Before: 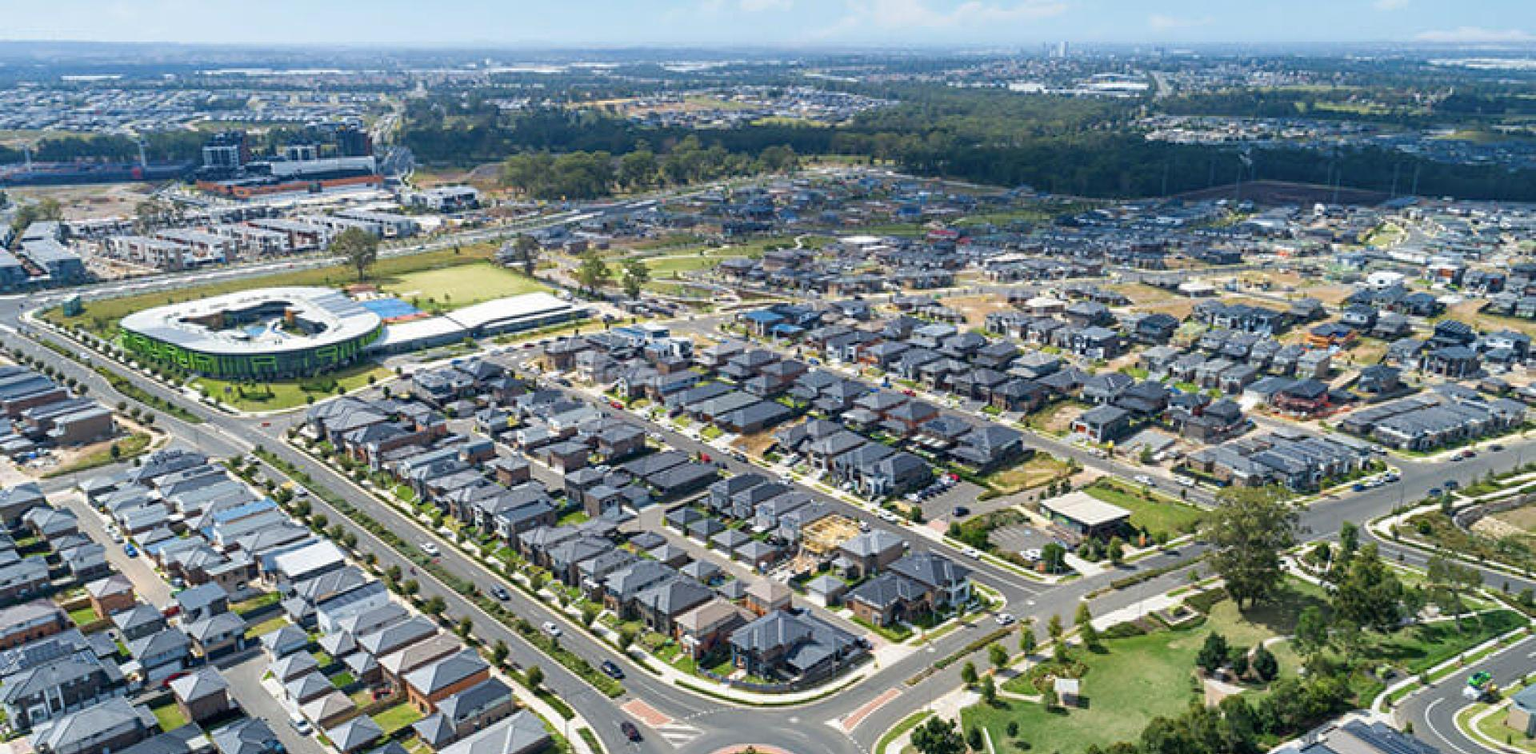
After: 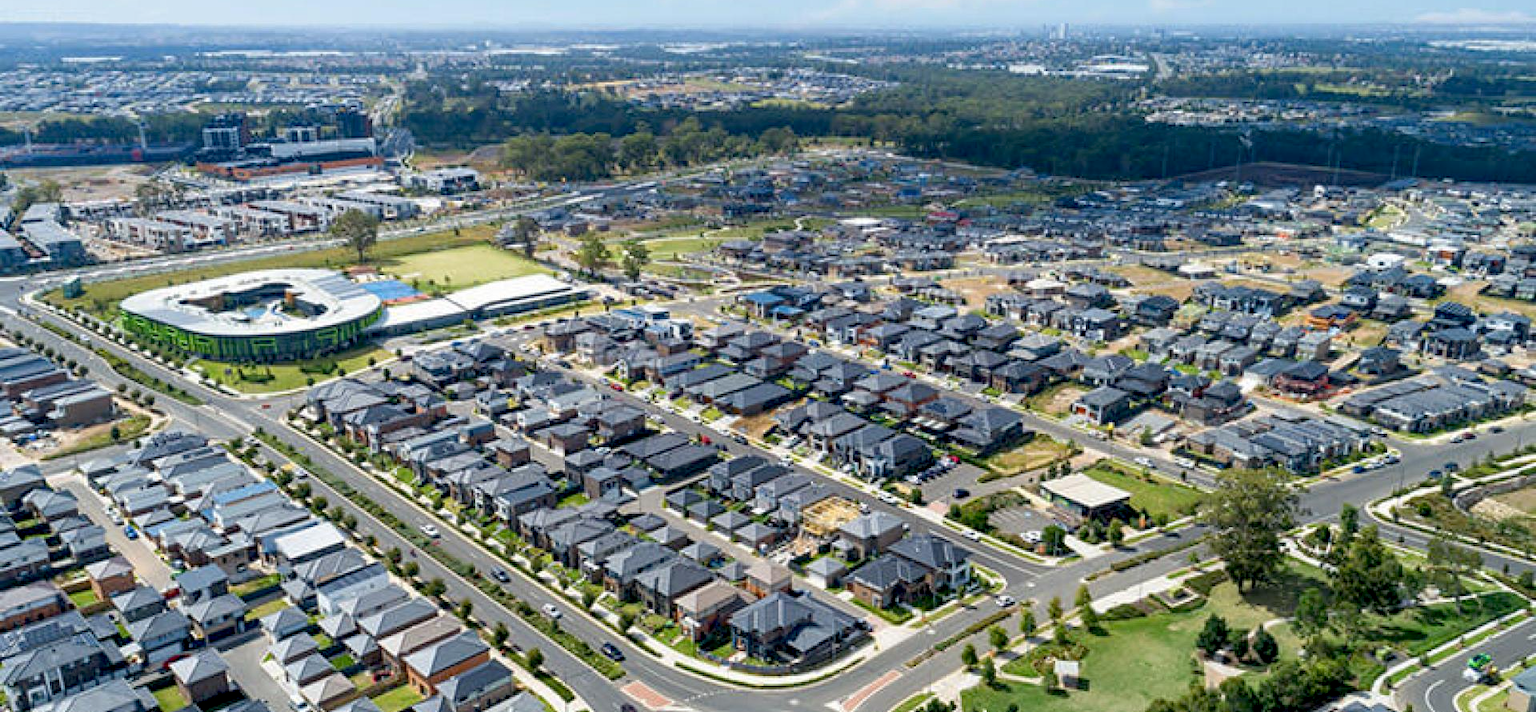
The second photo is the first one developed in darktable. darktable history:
crop and rotate: top 2.479%, bottom 3.018%
exposure: black level correction 0.011, compensate highlight preservation false
